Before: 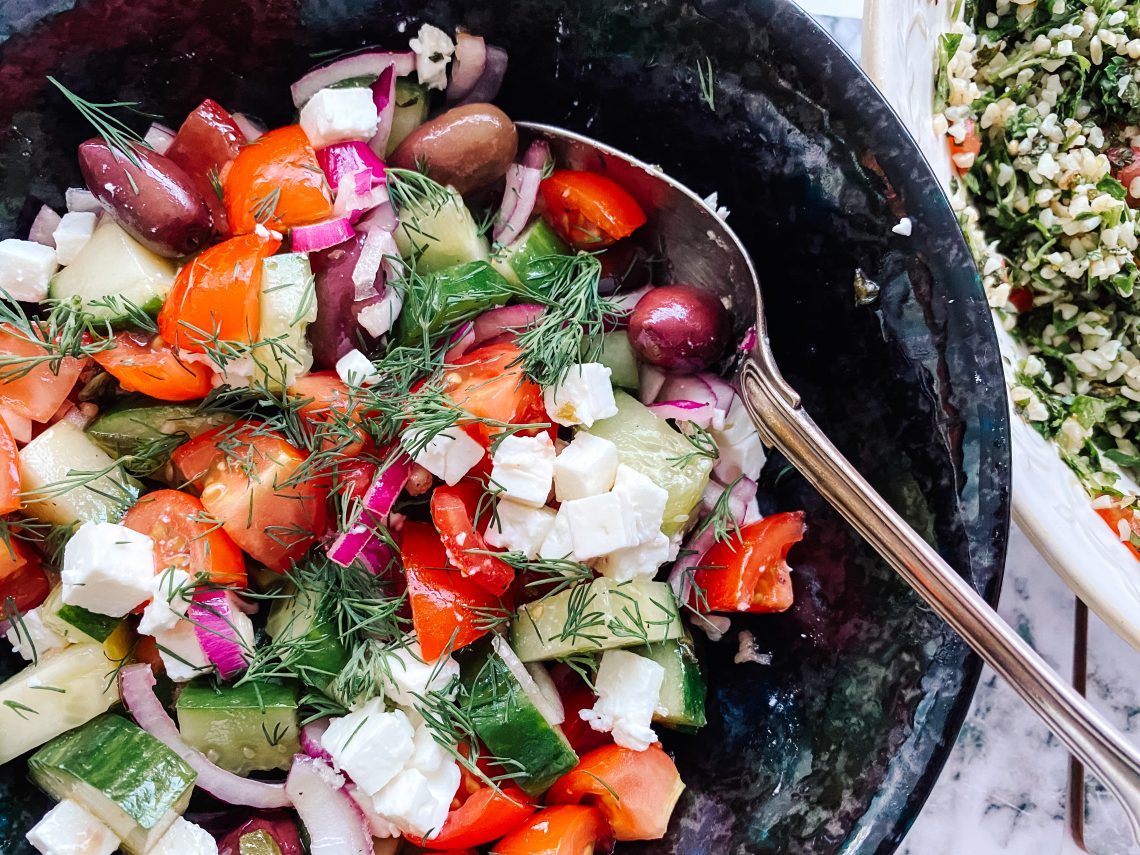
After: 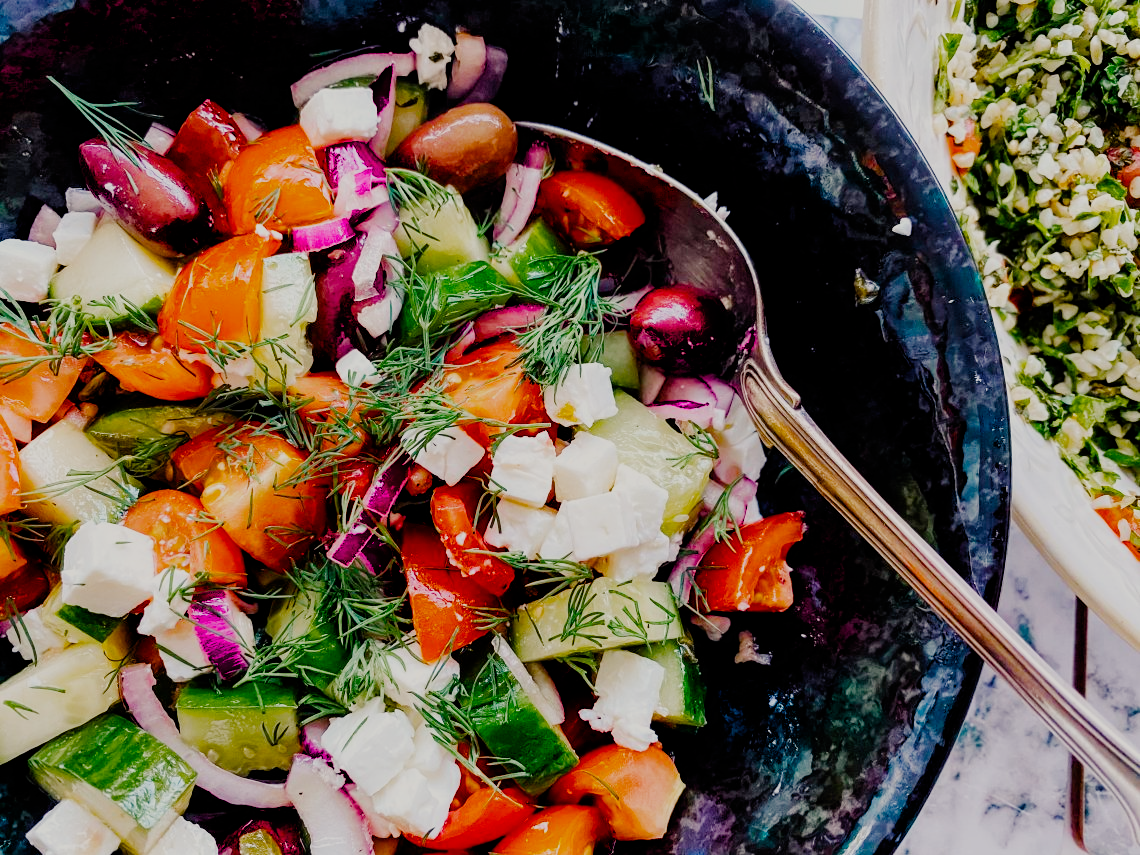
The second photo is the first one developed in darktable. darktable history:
color balance rgb: shadows lift › hue 84.56°, highlights gain › chroma 3.019%, highlights gain › hue 74.15°, linear chroma grading › global chroma 15.102%, perceptual saturation grading › global saturation 35.029%, perceptual saturation grading › highlights -29.883%, perceptual saturation grading › shadows 35.262%, global vibrance 22.006%
filmic rgb: black relative exposure -7.65 EV, white relative exposure 4.56 EV, threshold 3.02 EV, hardness 3.61, preserve chrominance no, color science v4 (2020), contrast in shadows soft, contrast in highlights soft, enable highlight reconstruction true
